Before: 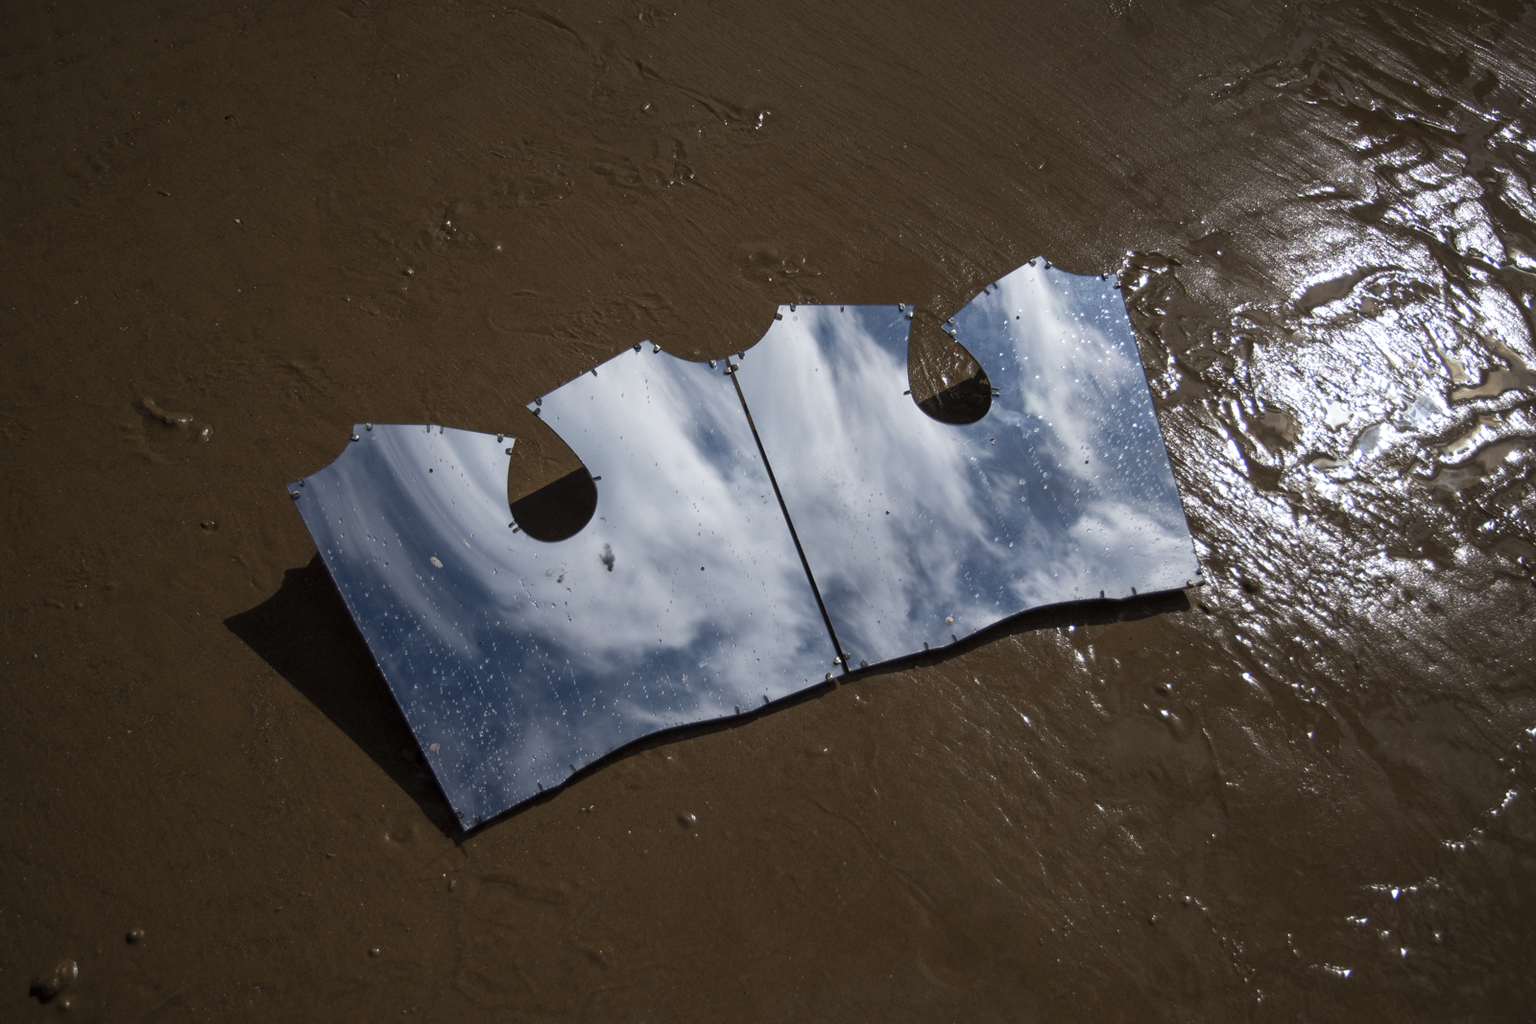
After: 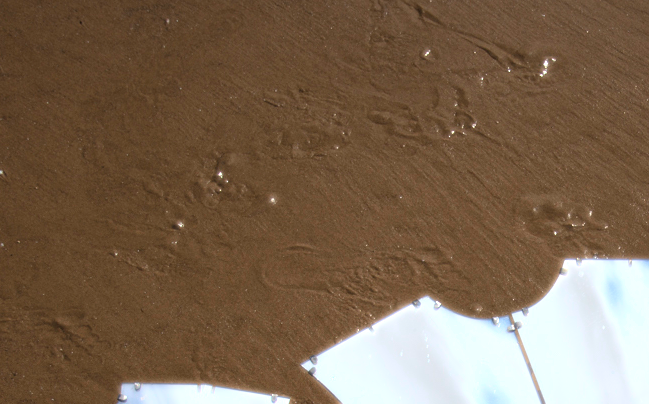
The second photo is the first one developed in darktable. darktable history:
crop: left 15.452%, top 5.459%, right 43.956%, bottom 56.62%
bloom: size 0%, threshold 54.82%, strength 8.31%
exposure: black level correction 0, exposure 1.388 EV, compensate exposure bias true, compensate highlight preservation false
